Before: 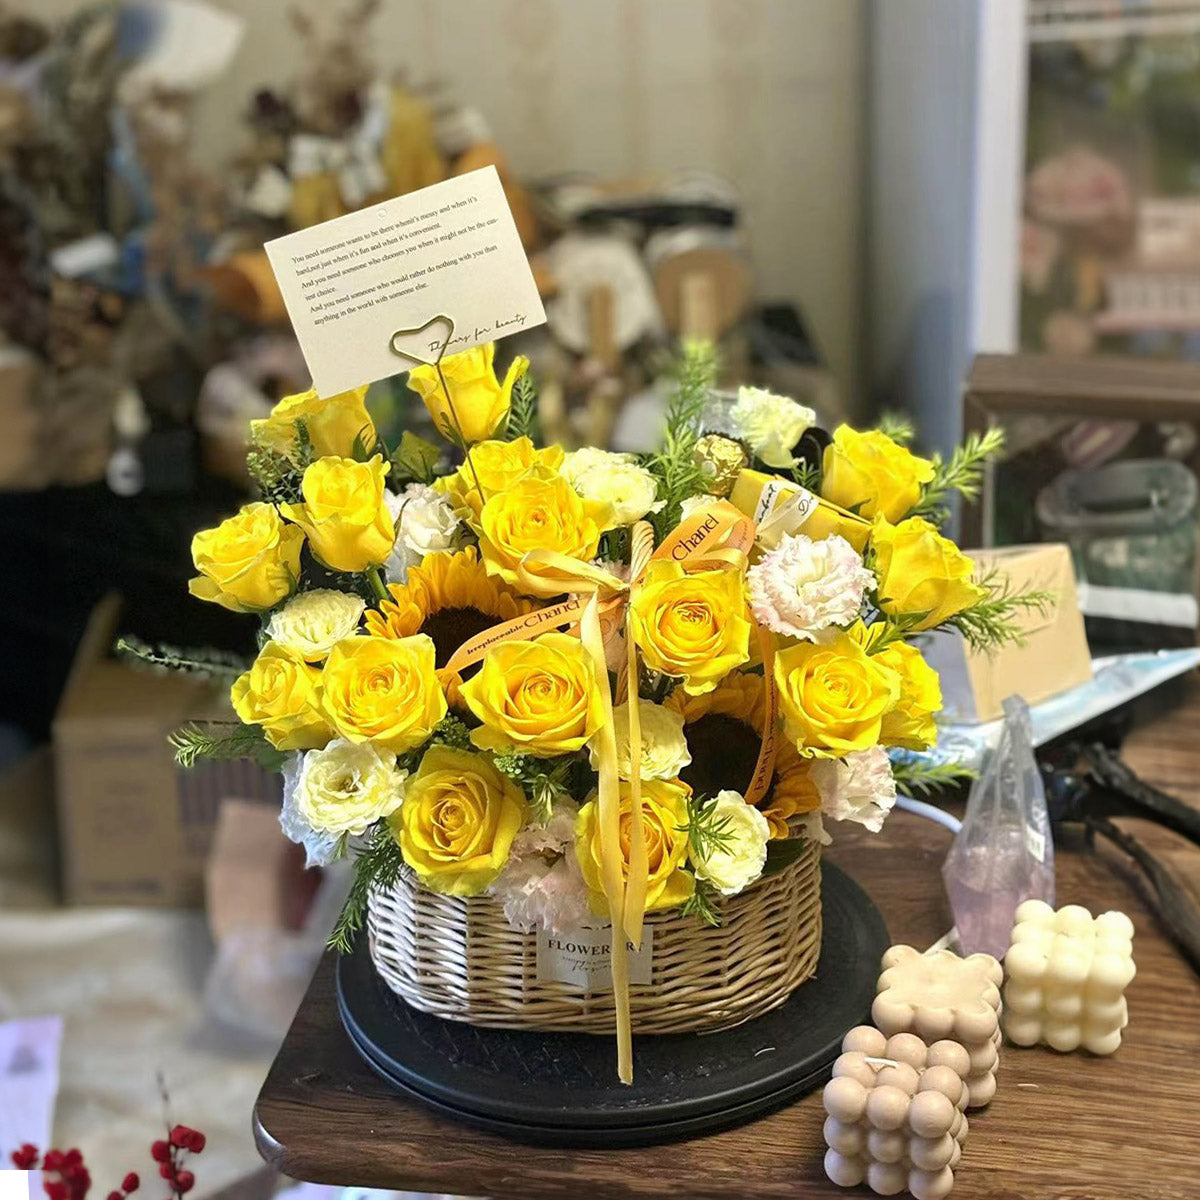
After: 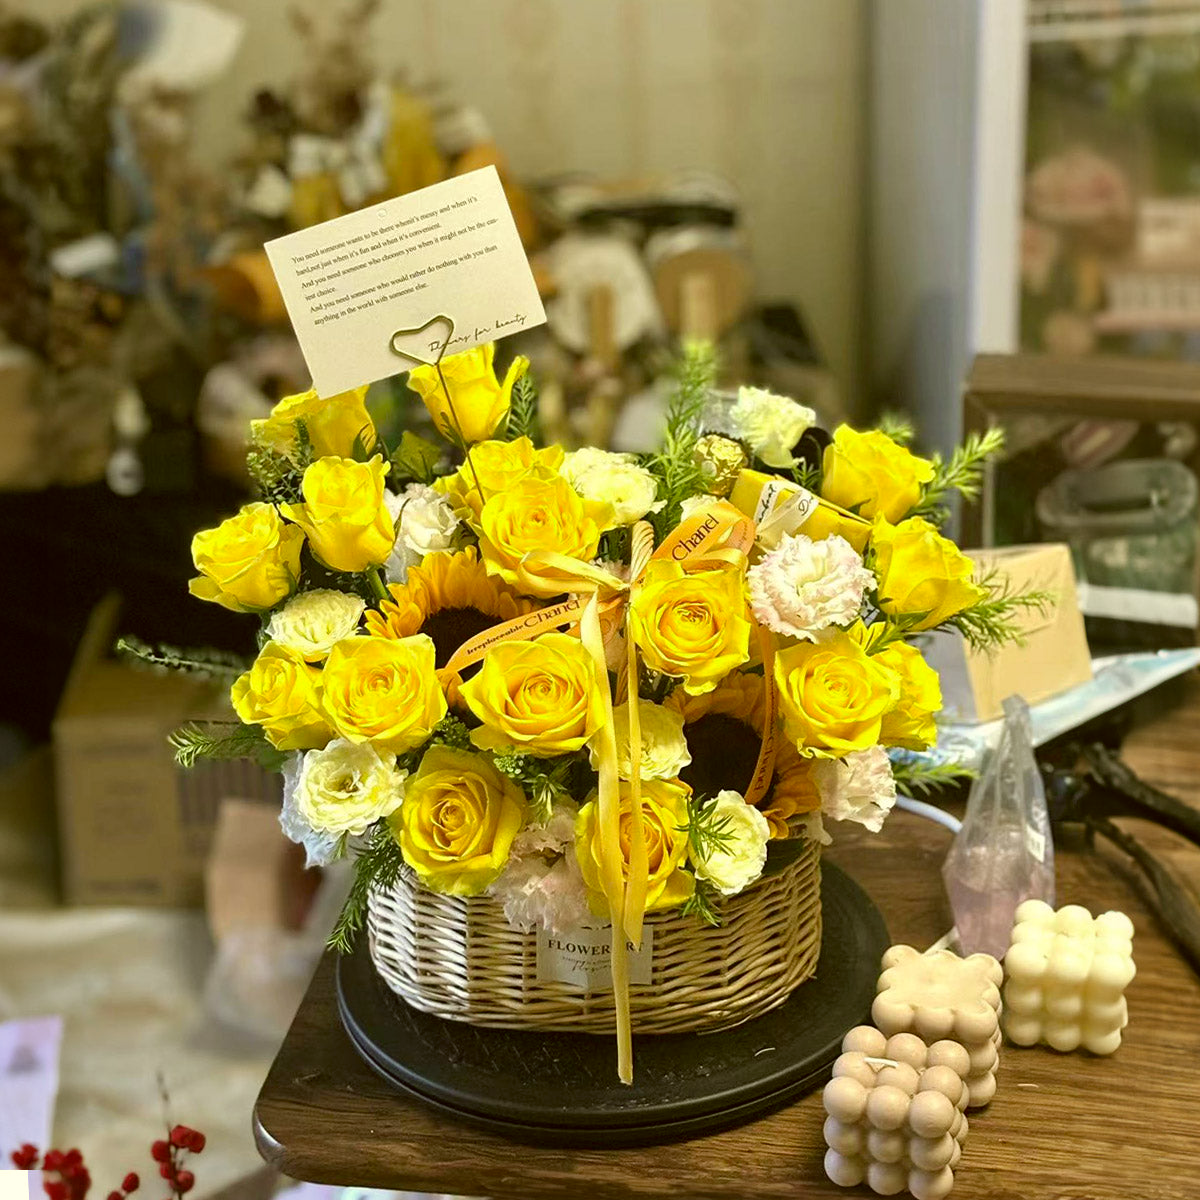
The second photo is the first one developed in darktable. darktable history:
color correction: highlights a* -1.68, highlights b* 10, shadows a* 0.853, shadows b* 18.92
